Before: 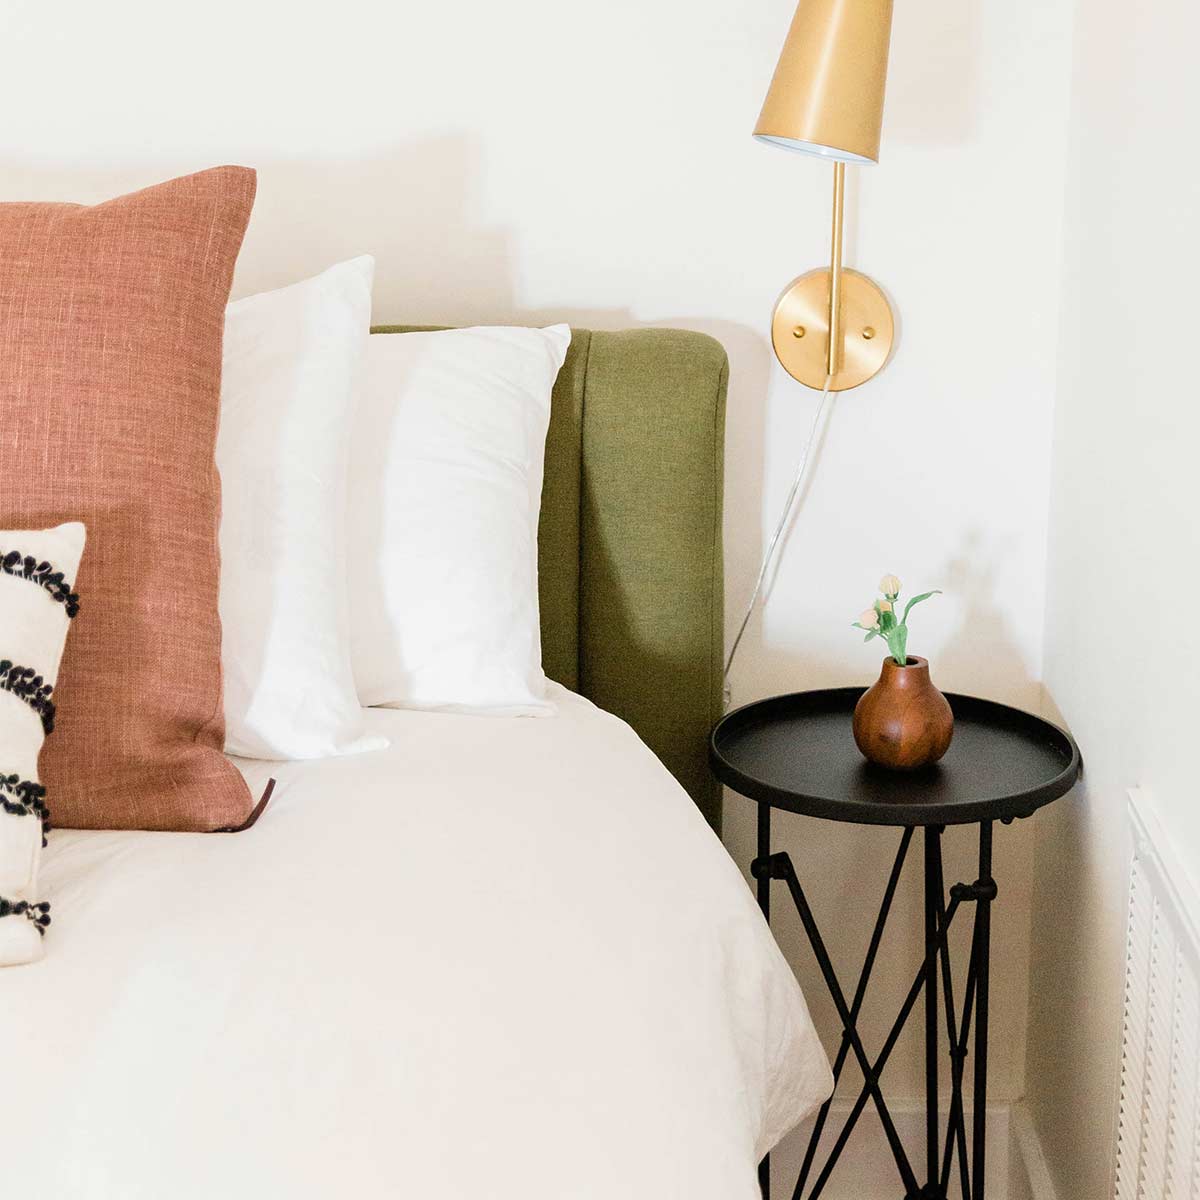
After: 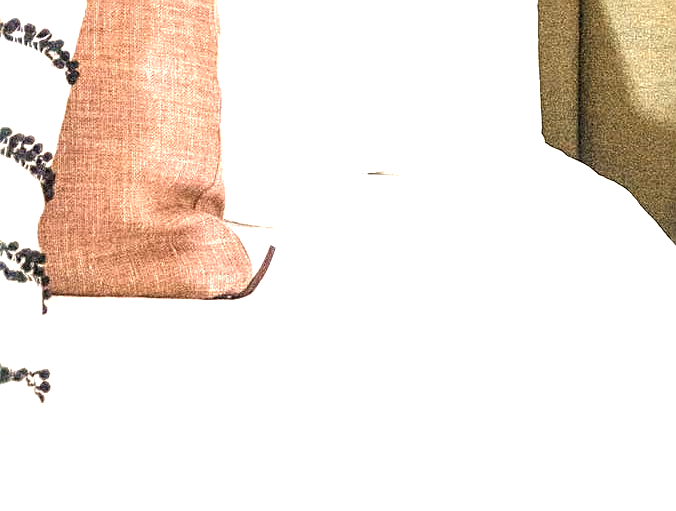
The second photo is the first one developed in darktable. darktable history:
crop: top 44.483%, right 43.593%, bottom 12.892%
sharpen: on, module defaults
exposure: black level correction 0, exposure 1.388 EV, compensate exposure bias true, compensate highlight preservation false
color zones: curves: ch2 [(0, 0.5) (0.143, 0.5) (0.286, 0.416) (0.429, 0.5) (0.571, 0.5) (0.714, 0.5) (0.857, 0.5) (1, 0.5)]
local contrast: on, module defaults
color correction: saturation 0.8
